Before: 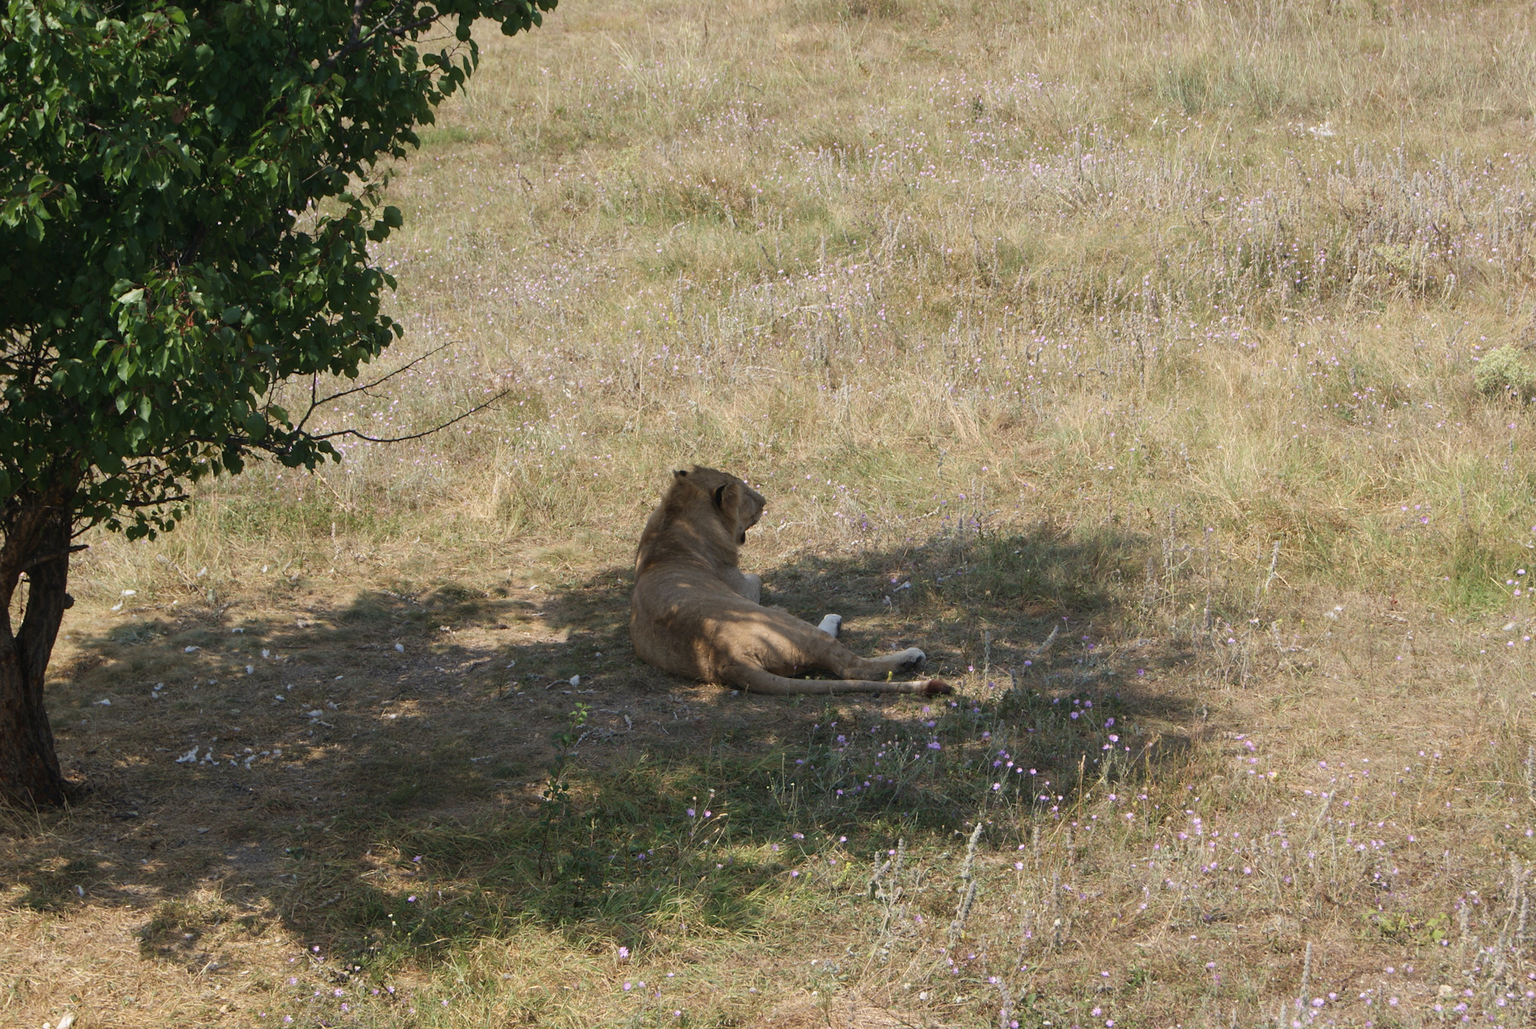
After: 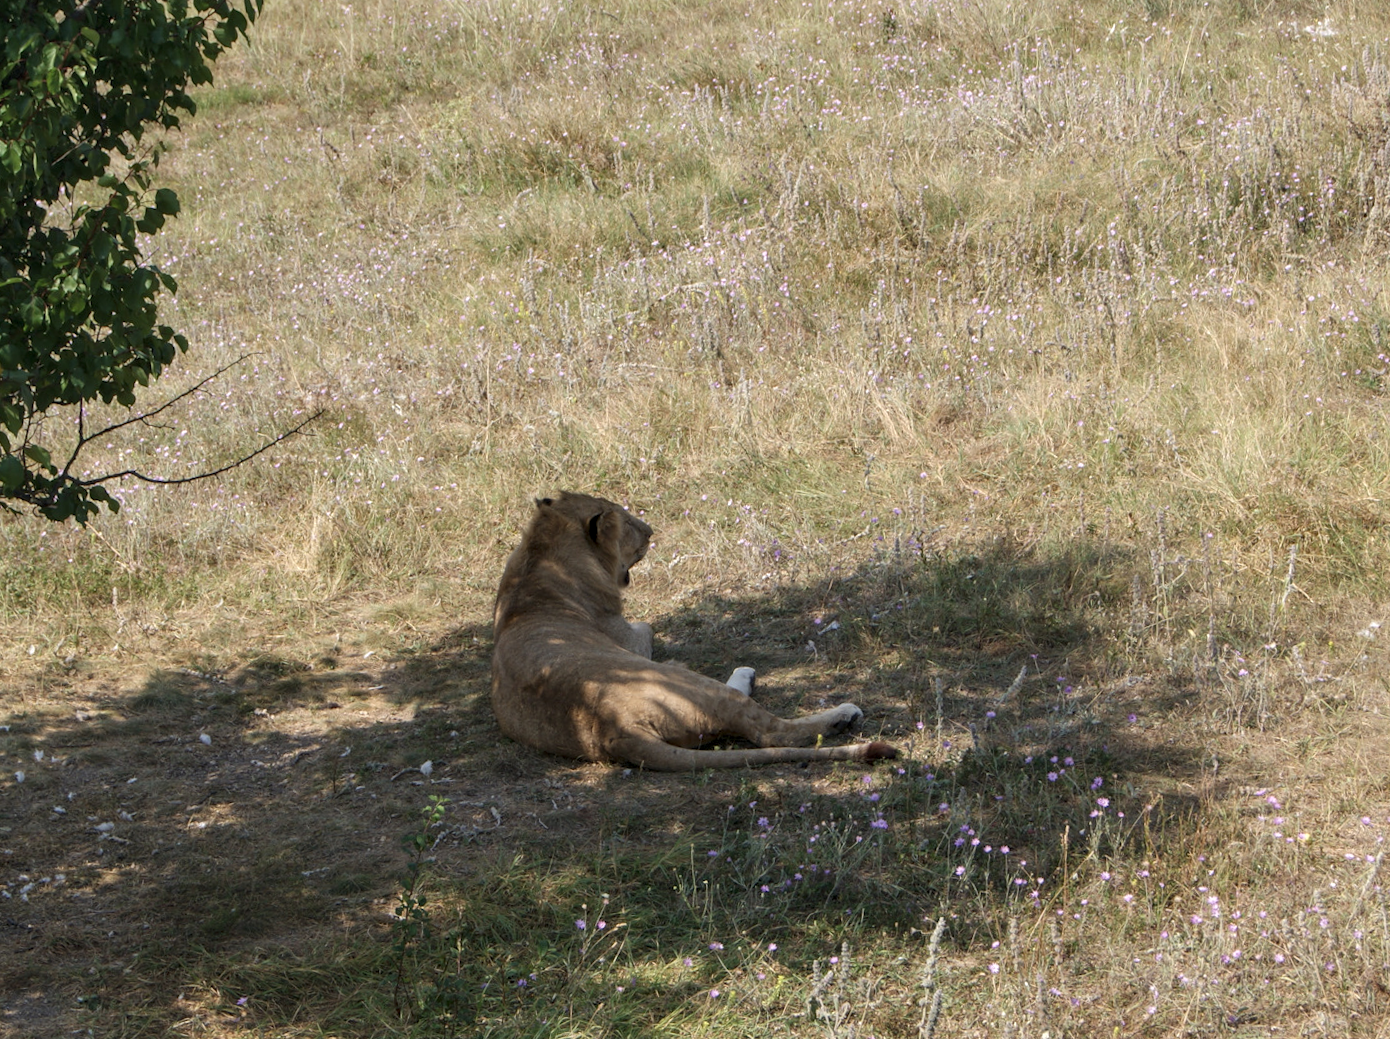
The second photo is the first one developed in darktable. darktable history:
crop and rotate: left 17.046%, top 10.659%, right 12.989%, bottom 14.553%
rotate and perspective: rotation -3.18°, automatic cropping off
white balance: emerald 1
local contrast: detail 130%
